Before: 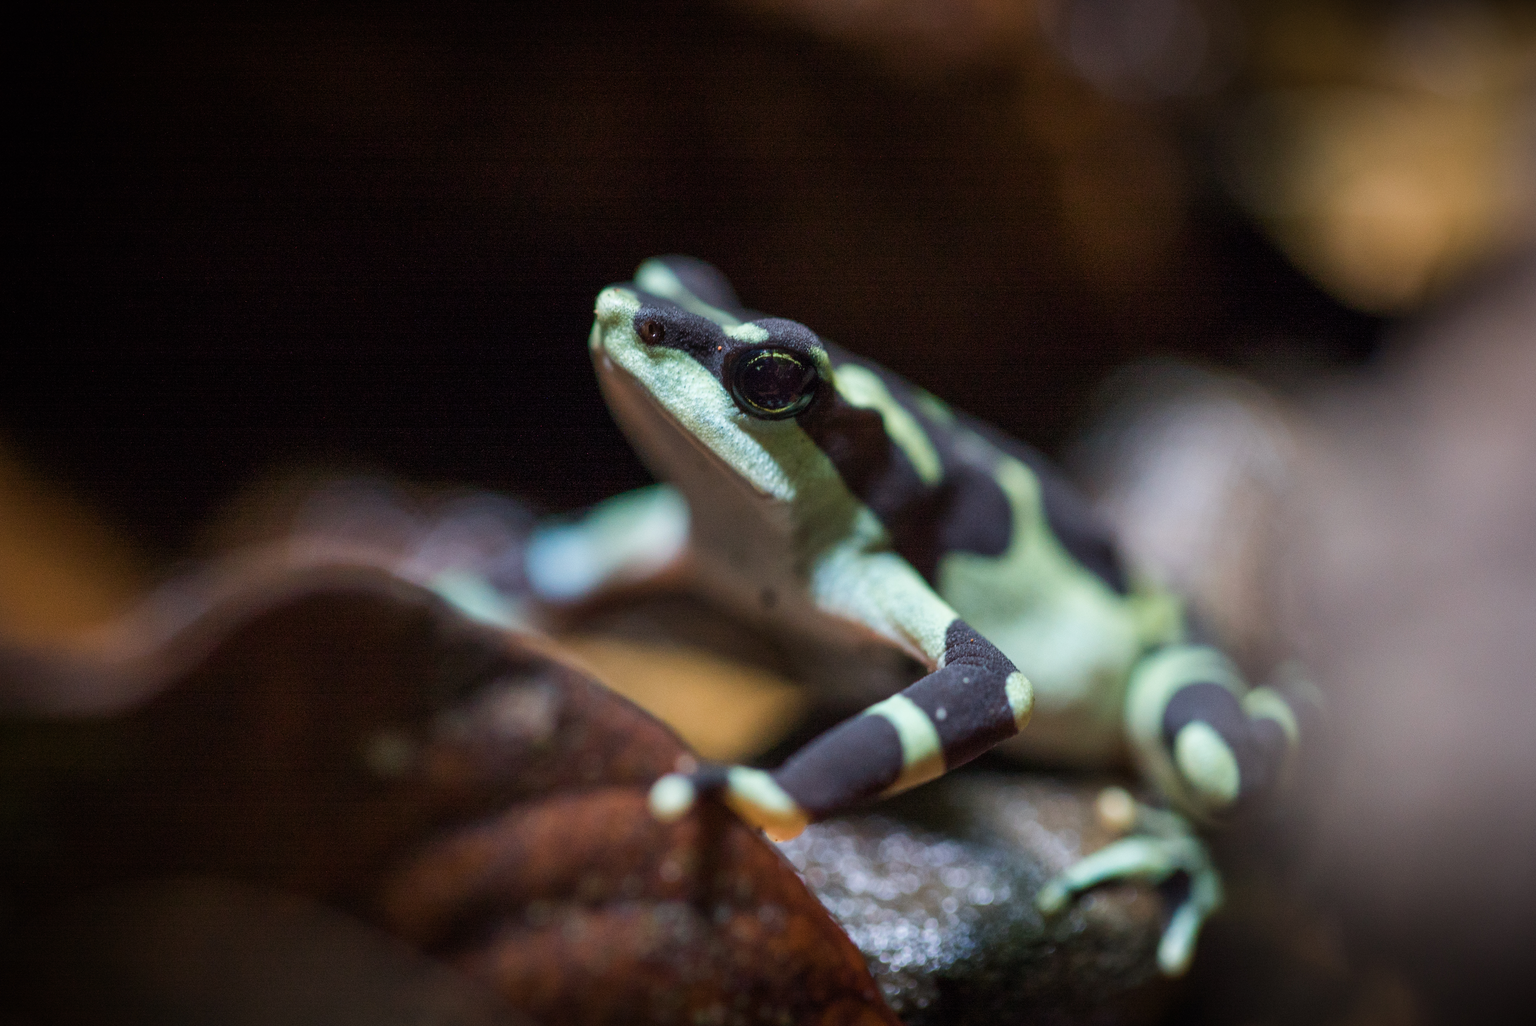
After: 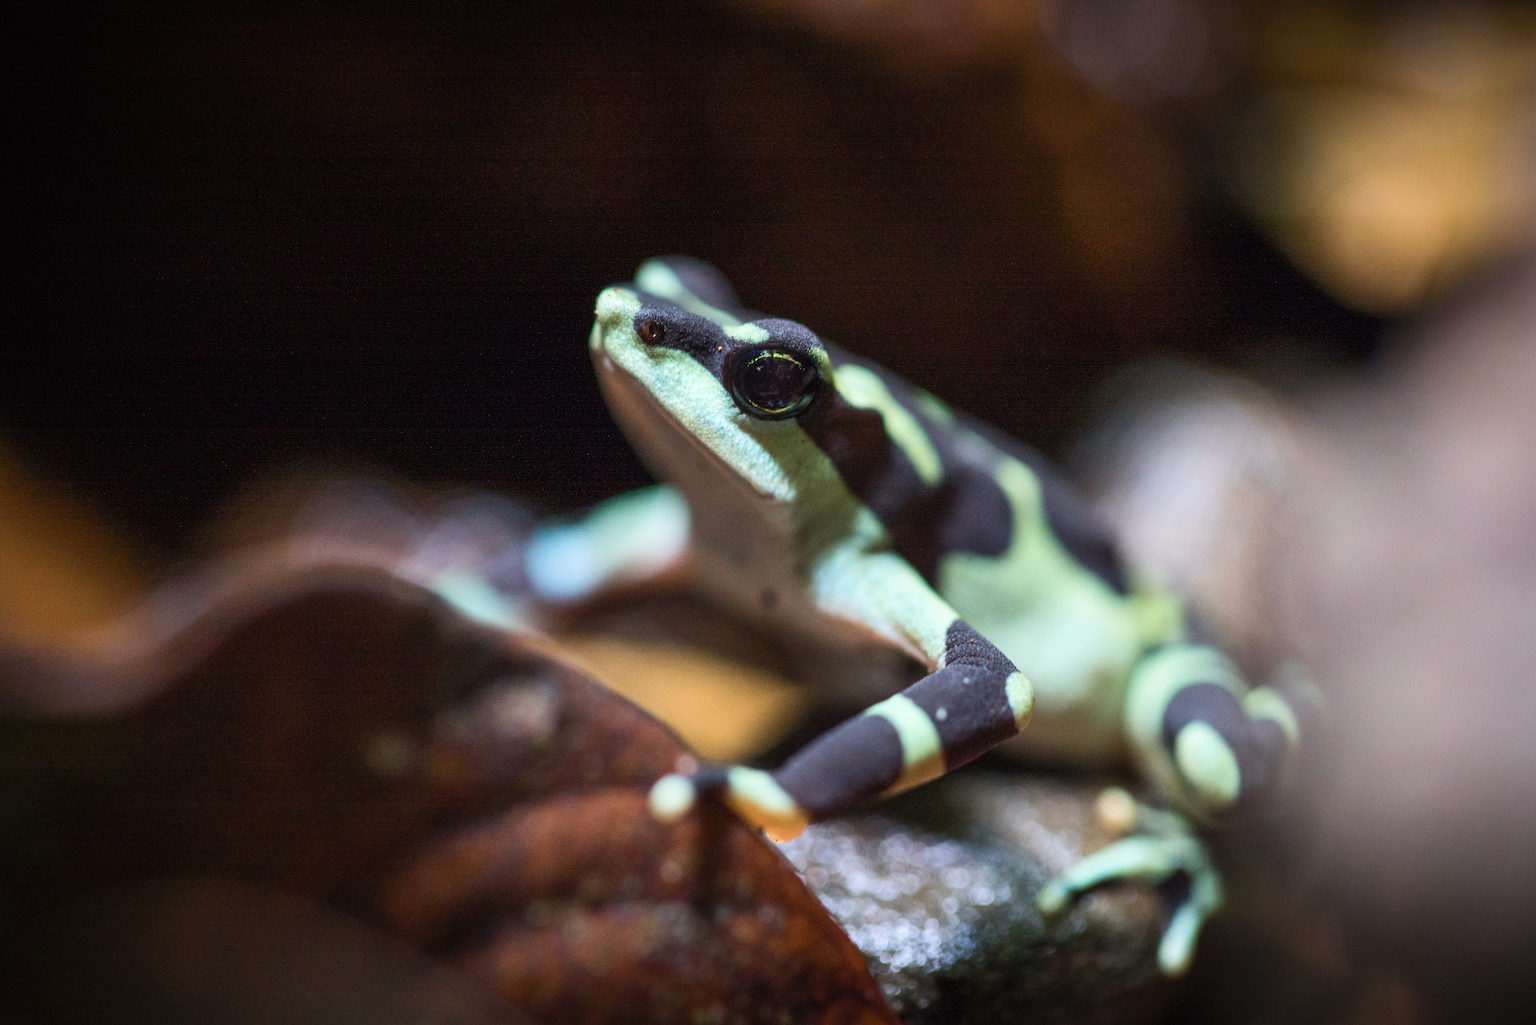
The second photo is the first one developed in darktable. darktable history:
contrast brightness saturation: contrast 0.2, brightness 0.147, saturation 0.142
